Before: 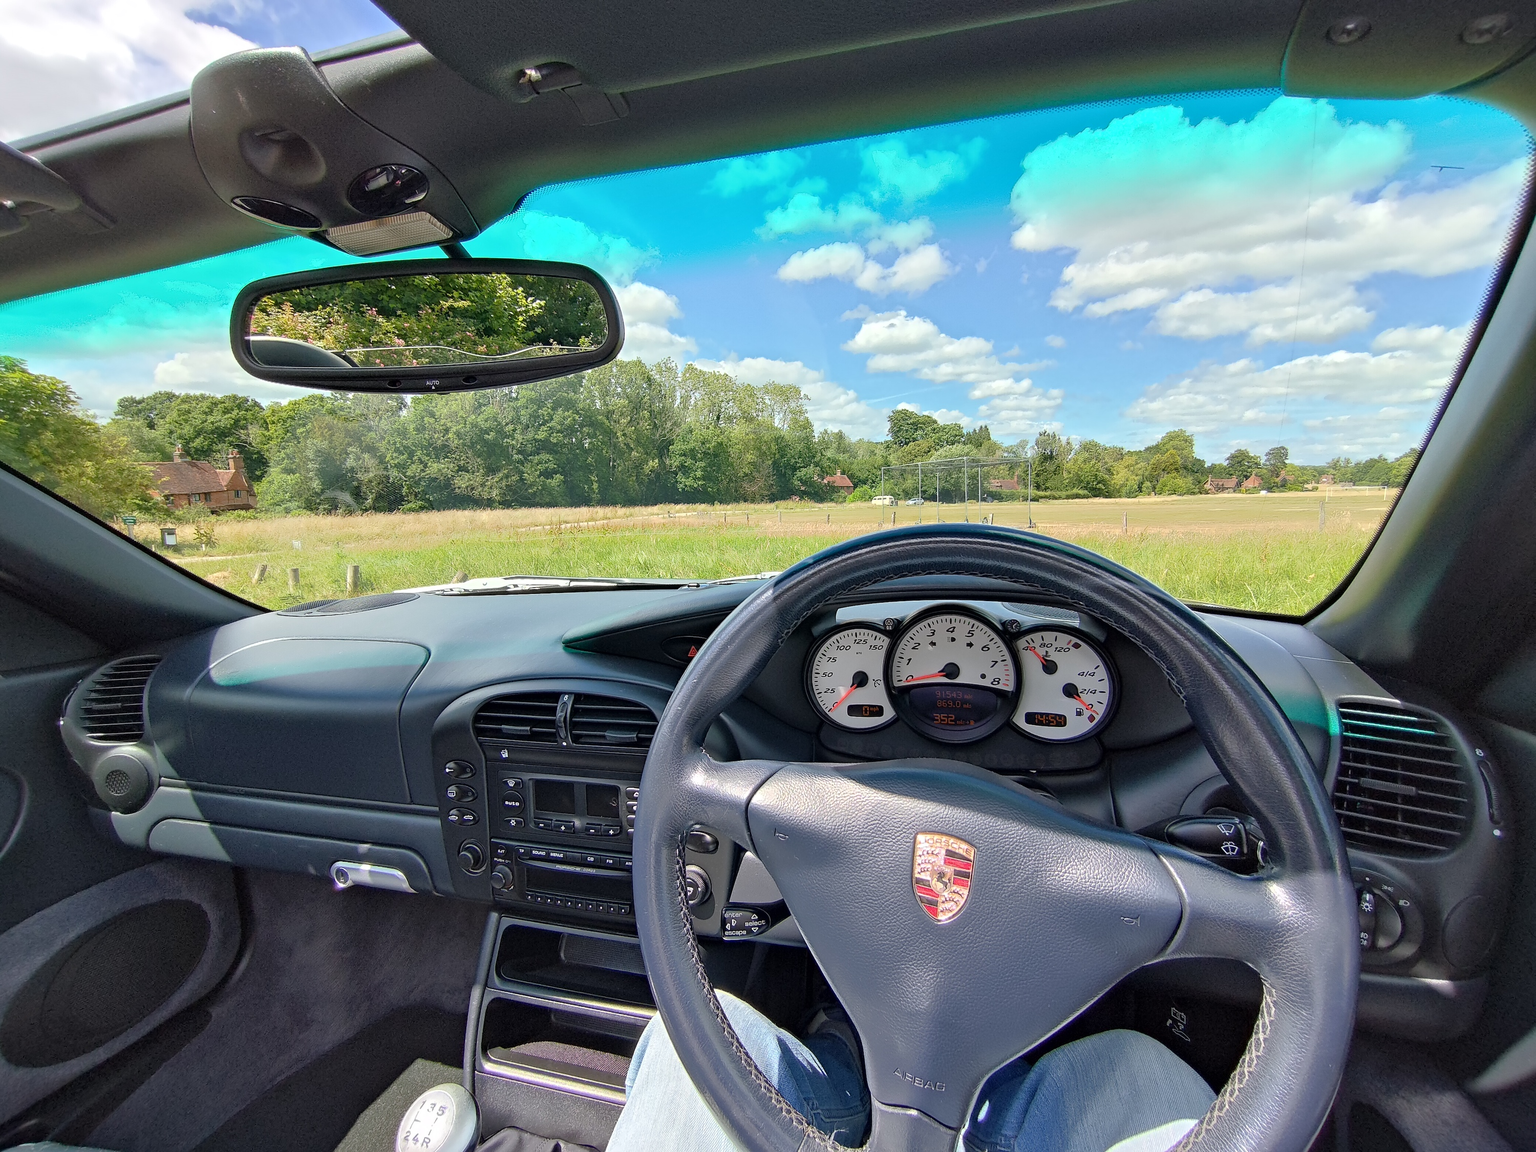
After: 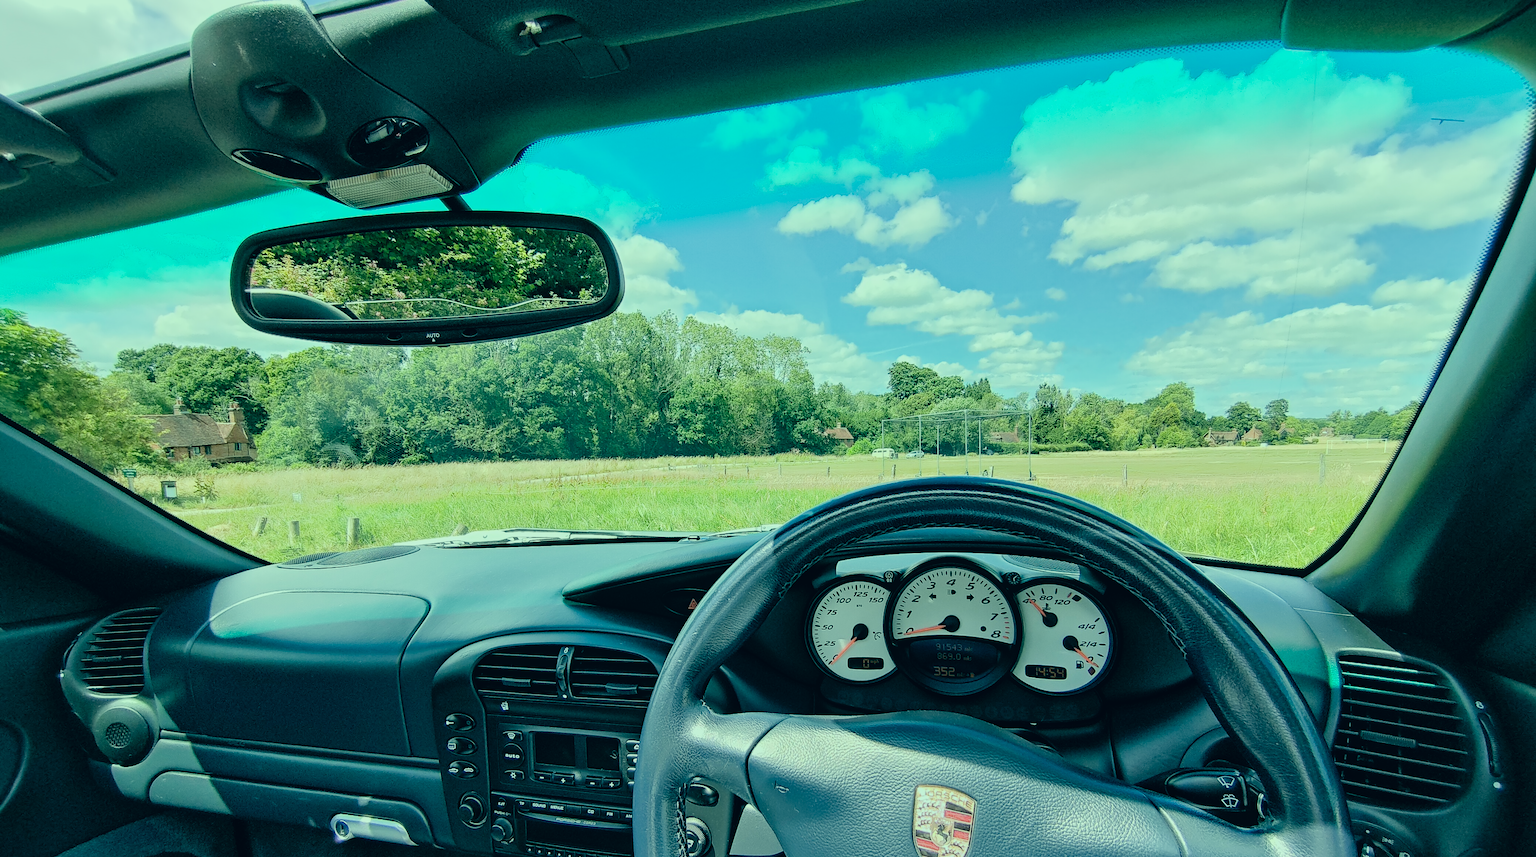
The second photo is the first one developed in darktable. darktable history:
crop: top 4.142%, bottom 21.447%
tone equalizer: -8 EV -0.44 EV, -7 EV -0.413 EV, -6 EV -0.341 EV, -5 EV -0.225 EV, -3 EV 0.222 EV, -2 EV 0.31 EV, -1 EV 0.376 EV, +0 EV 0.389 EV, edges refinement/feathering 500, mask exposure compensation -1.57 EV, preserve details no
color correction: highlights a* -19.88, highlights b* 9.8, shadows a* -20.13, shadows b* -9.98
filmic rgb: black relative exposure -7.65 EV, white relative exposure 4.56 EV, hardness 3.61
color zones: curves: ch0 [(0, 0.558) (0.143, 0.559) (0.286, 0.529) (0.429, 0.505) (0.571, 0.5) (0.714, 0.5) (0.857, 0.5) (1, 0.558)]; ch1 [(0, 0.469) (0.01, 0.469) (0.12, 0.446) (0.248, 0.469) (0.5, 0.5) (0.748, 0.5) (0.99, 0.469) (1, 0.469)]
contrast brightness saturation: saturation -0.047
local contrast: highlights 102%, shadows 99%, detail 119%, midtone range 0.2
